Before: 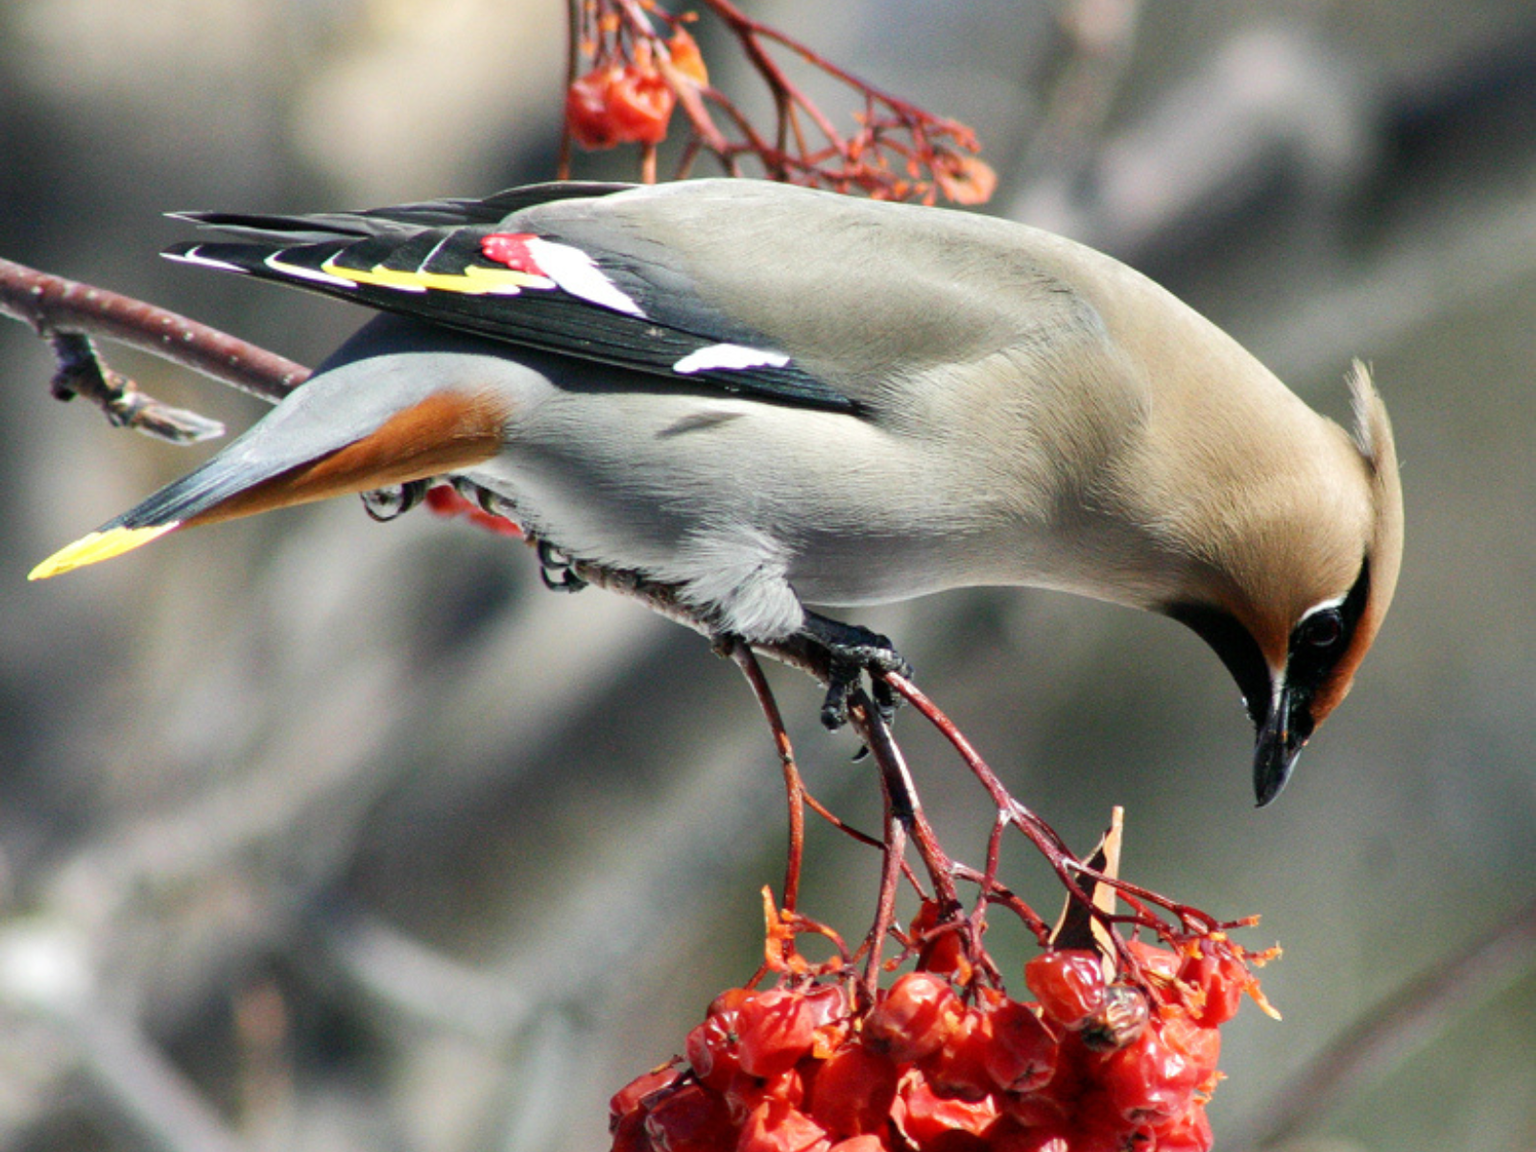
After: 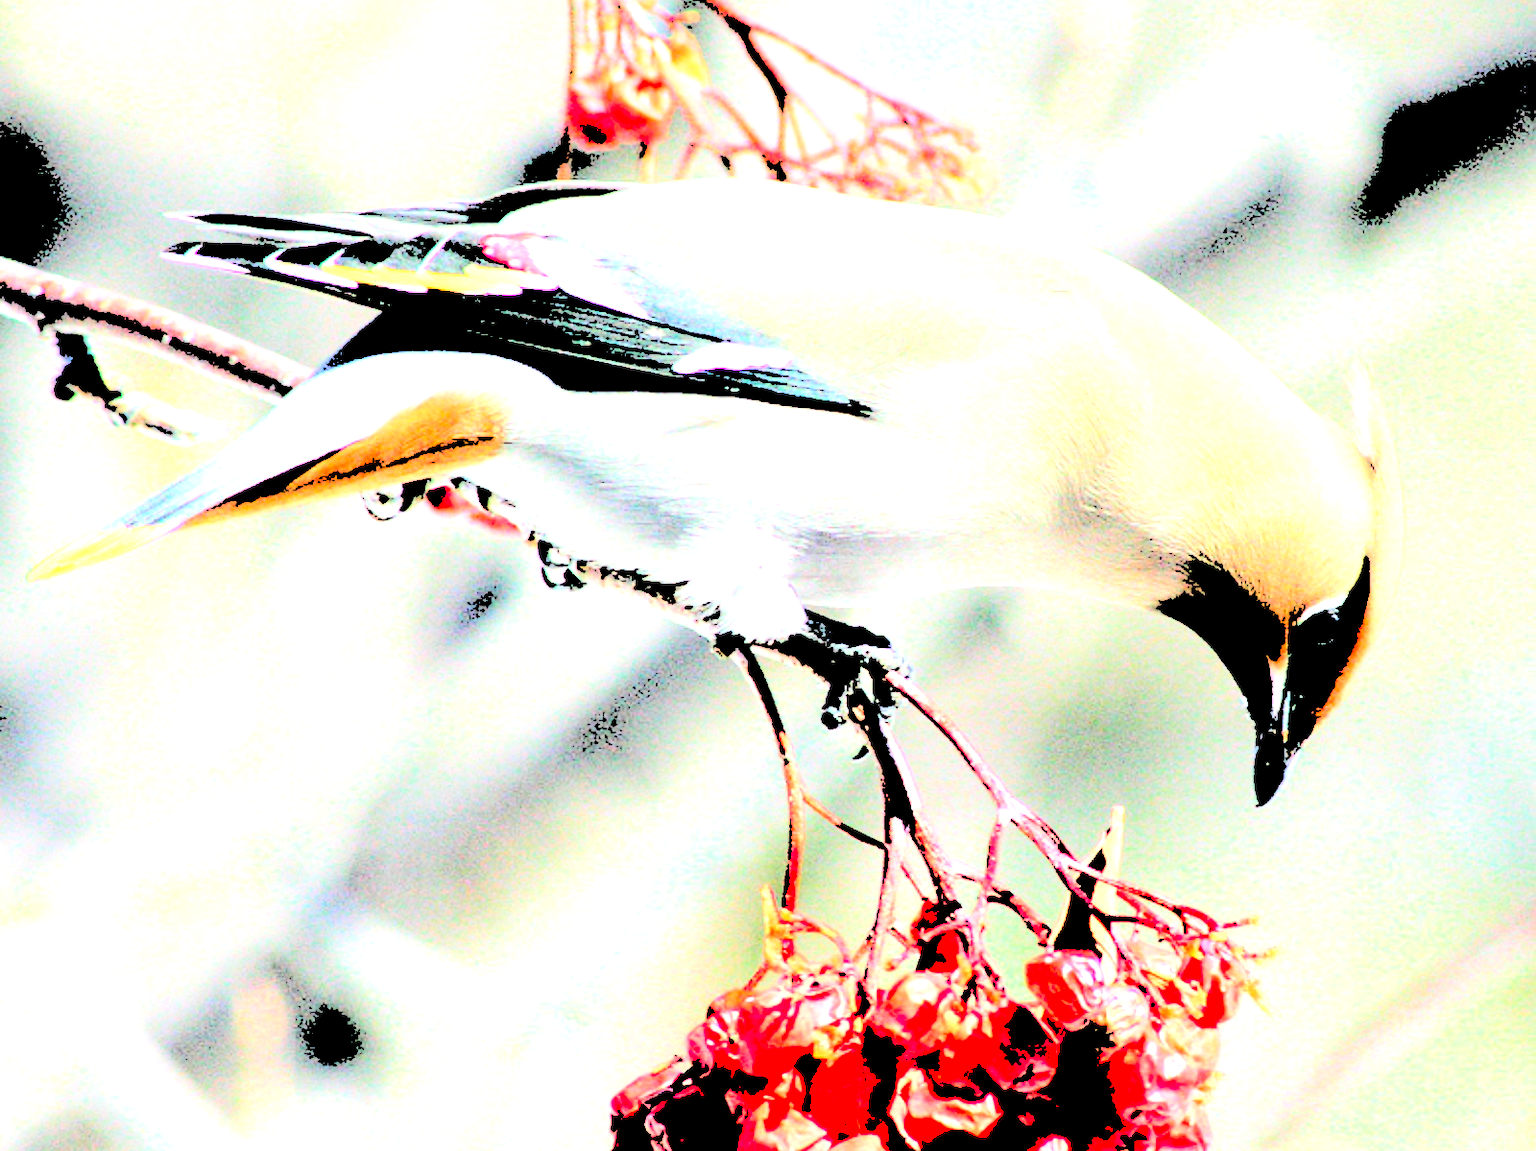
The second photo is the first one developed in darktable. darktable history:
levels: levels [0.246, 0.256, 0.506]
crop: bottom 0.07%
